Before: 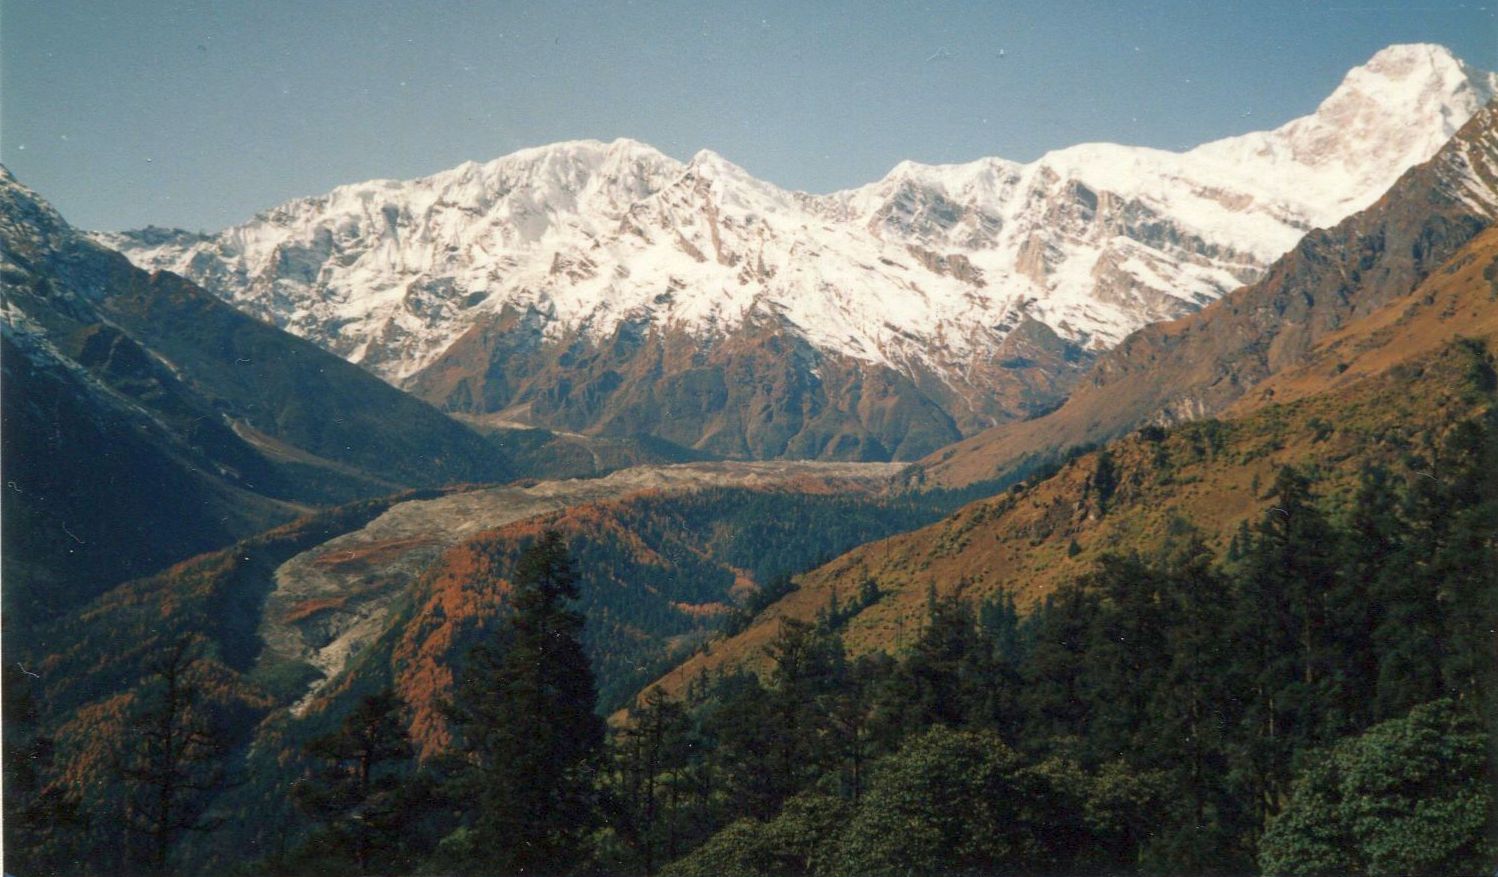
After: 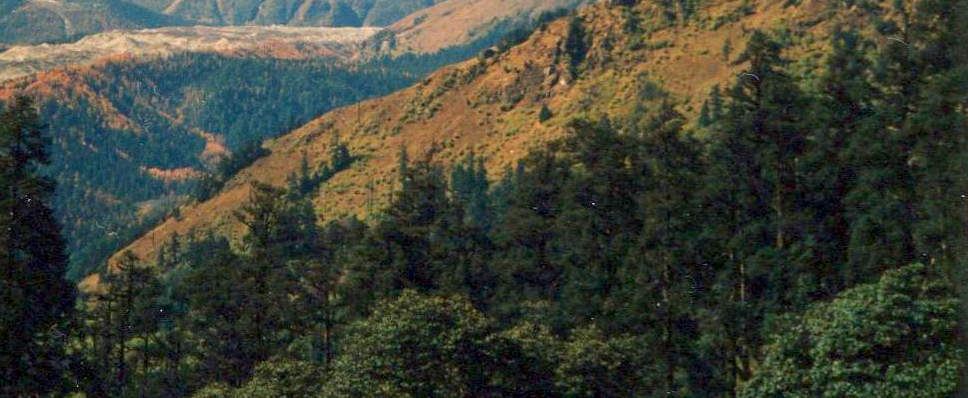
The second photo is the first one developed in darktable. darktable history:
contrast brightness saturation: contrast 0.197, brightness 0.16, saturation 0.225
crop and rotate: left 35.341%, top 49.711%, bottom 4.825%
exposure: black level correction 0.003, exposure 0.385 EV, compensate exposure bias true, compensate highlight preservation false
